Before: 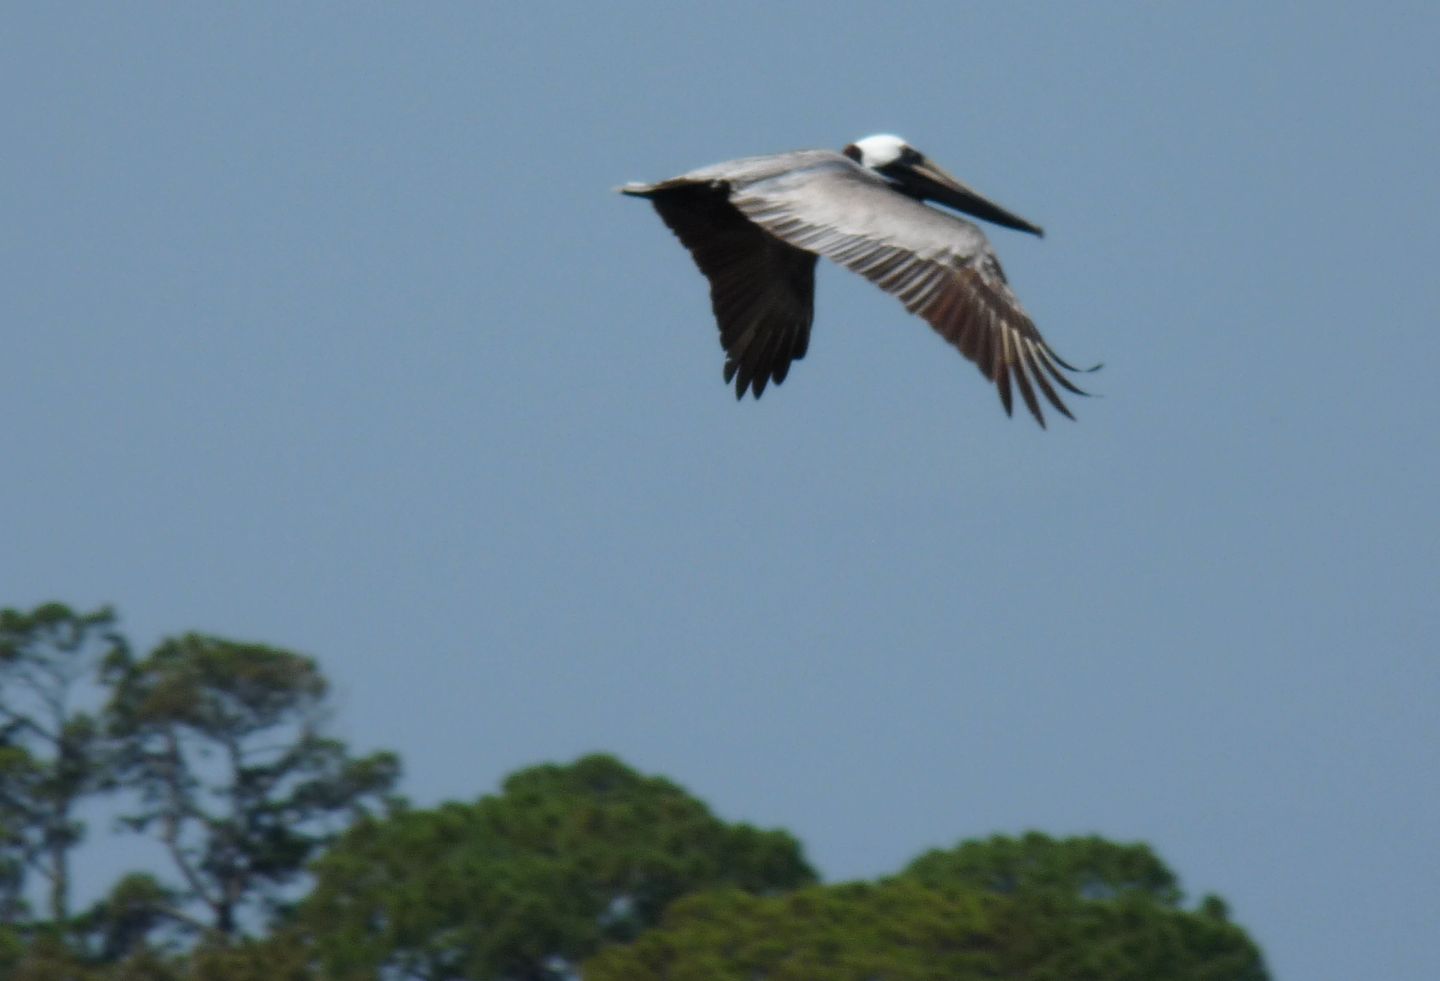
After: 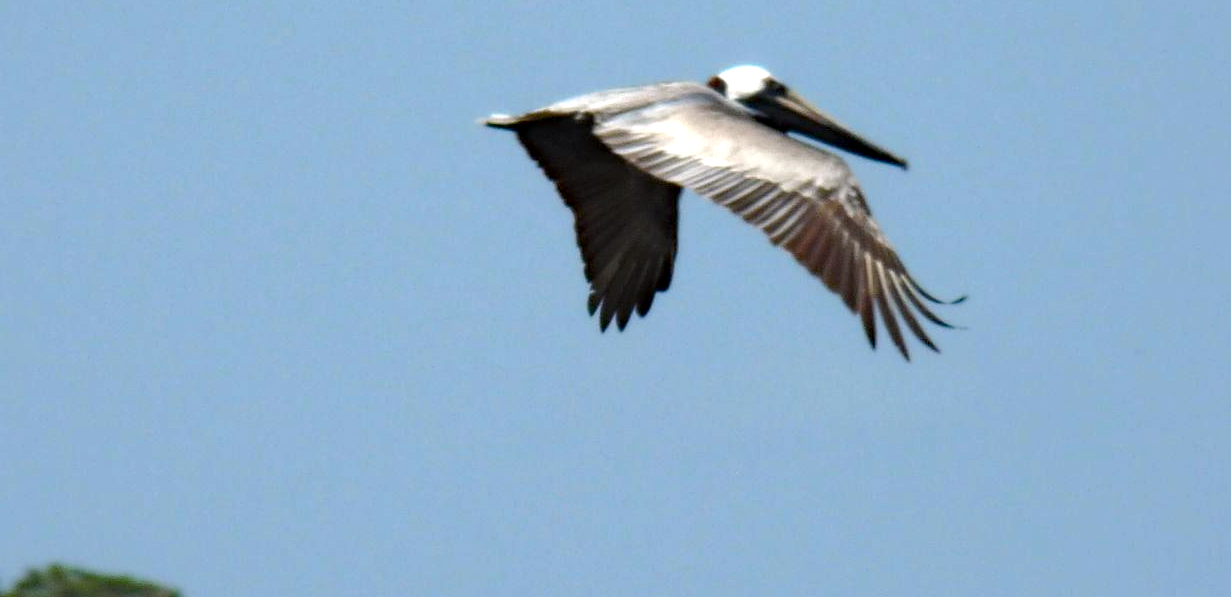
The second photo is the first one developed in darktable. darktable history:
crop and rotate: left 9.462%, top 7.129%, right 5.004%, bottom 31.966%
exposure: black level correction 0, exposure 0.697 EV, compensate exposure bias true, compensate highlight preservation false
tone equalizer: edges refinement/feathering 500, mask exposure compensation -1.57 EV, preserve details no
haze removal: strength 0.278, distance 0.257, compatibility mode true, adaptive false
